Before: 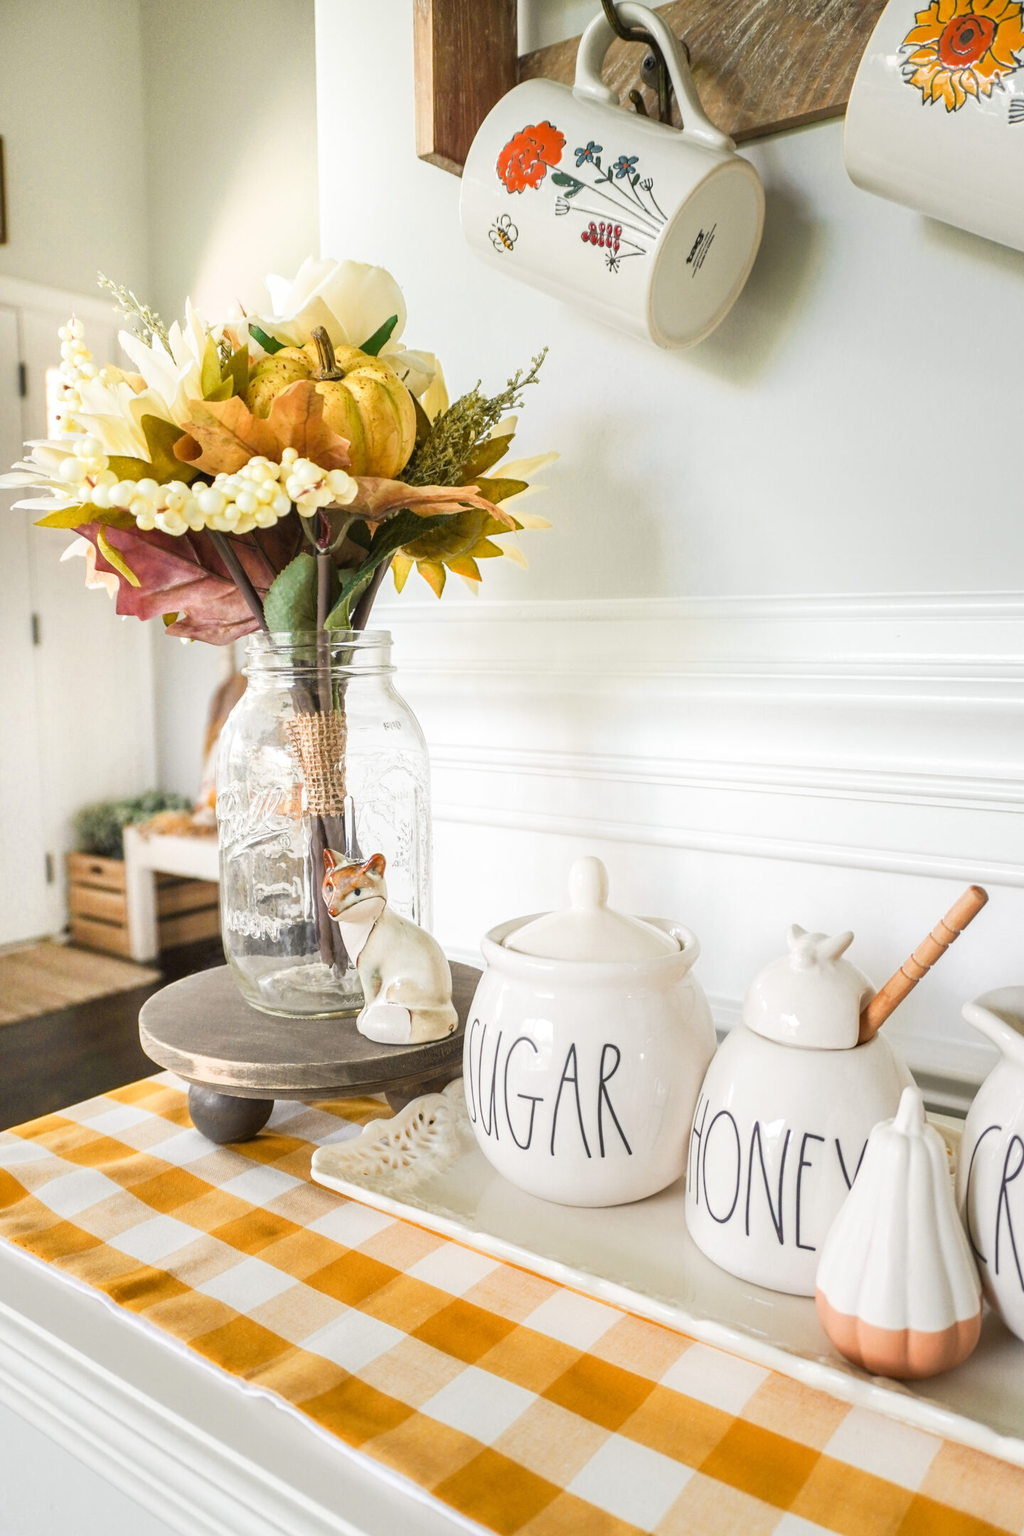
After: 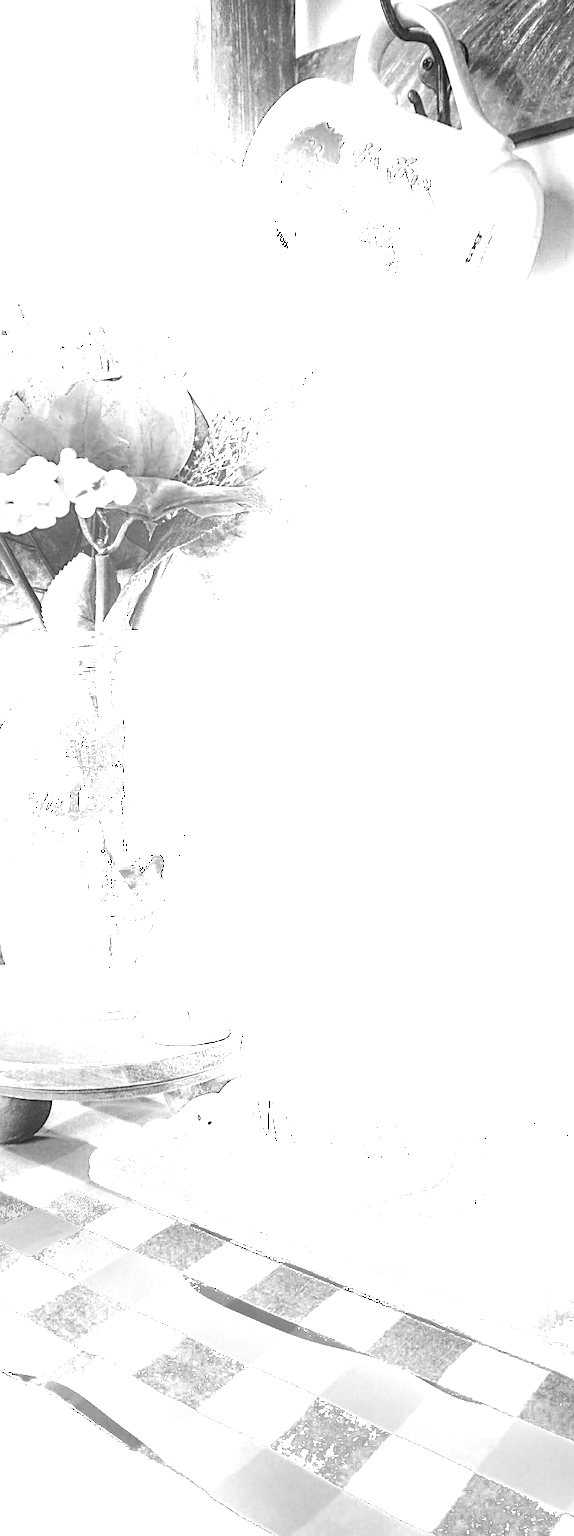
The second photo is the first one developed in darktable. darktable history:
sharpen: on, module defaults
color zones: curves: ch0 [(0.002, 0.589) (0.107, 0.484) (0.146, 0.249) (0.217, 0.352) (0.309, 0.525) (0.39, 0.404) (0.455, 0.169) (0.597, 0.055) (0.724, 0.212) (0.775, 0.691) (0.869, 0.571) (1, 0.587)]; ch1 [(0, 0) (0.143, 0) (0.286, 0) (0.429, 0) (0.571, 0) (0.714, 0) (0.857, 0)], mix 30.94%
crop: left 21.73%, right 22.093%, bottom 0.01%
local contrast: detail 130%
tone equalizer: -8 EV -1.04 EV, -7 EV -0.985 EV, -6 EV -0.89 EV, -5 EV -0.544 EV, -3 EV 0.593 EV, -2 EV 0.892 EV, -1 EV 0.986 EV, +0 EV 1.07 EV, edges refinement/feathering 500, mask exposure compensation -1.57 EV, preserve details no
shadows and highlights: shadows -53.99, highlights 87.56, soften with gaussian
